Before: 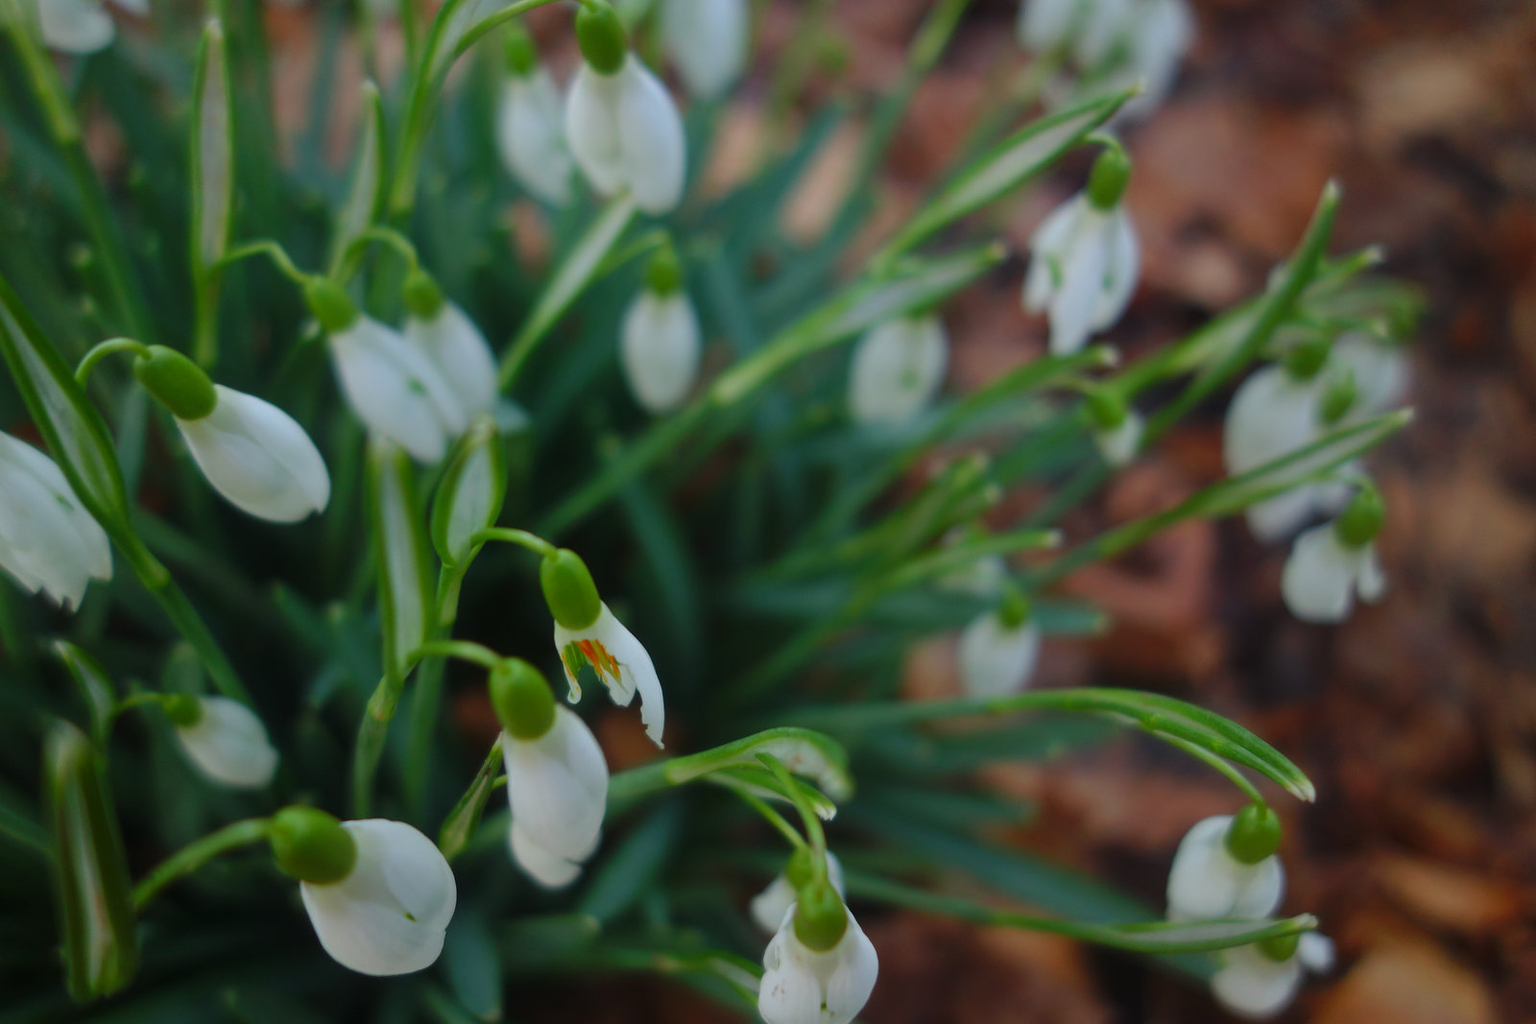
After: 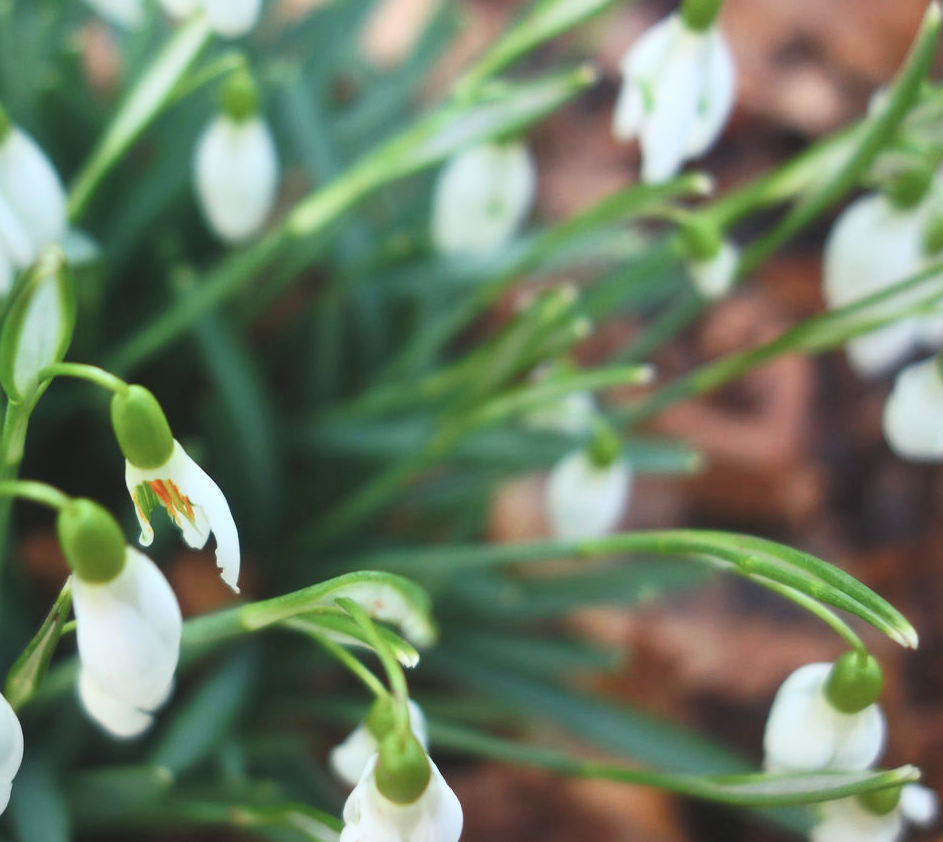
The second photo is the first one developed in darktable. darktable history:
crop and rotate: left 28.268%, top 17.597%, right 12.786%, bottom 3.406%
contrast brightness saturation: contrast 0.373, brightness 0.534
levels: mode automatic, levels [0, 0.435, 0.917]
base curve: curves: ch0 [(0, 0) (0.297, 0.298) (1, 1)], preserve colors none
